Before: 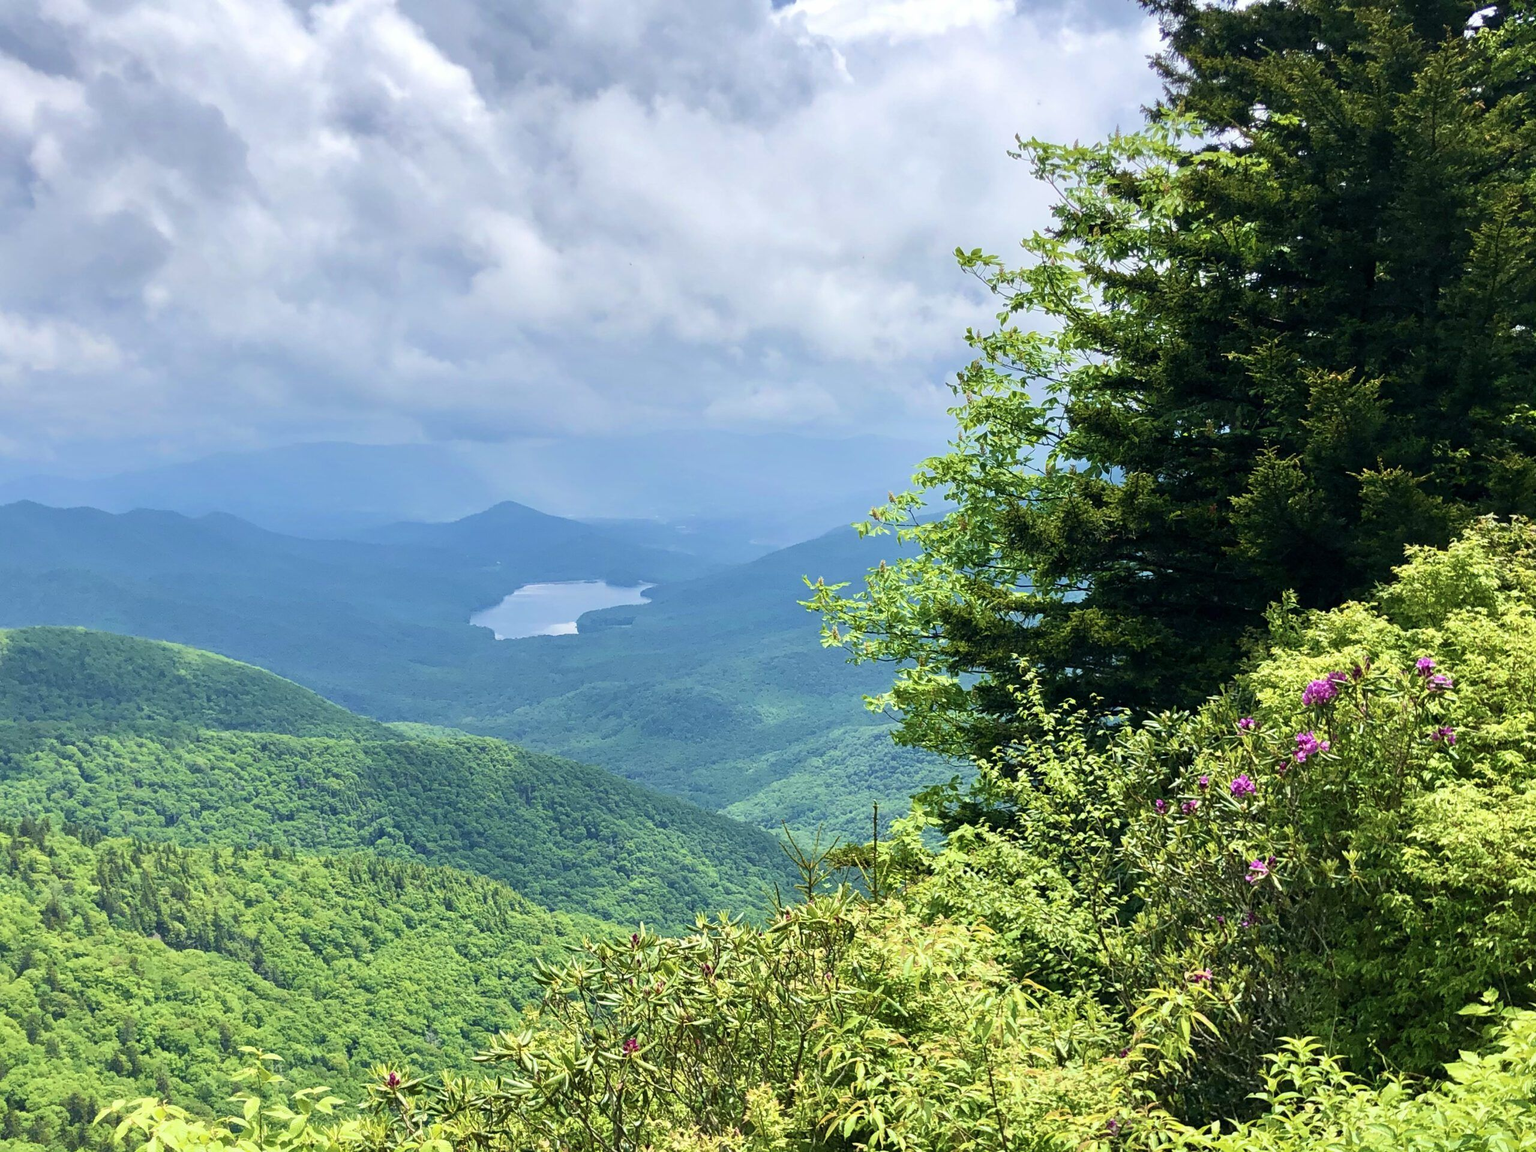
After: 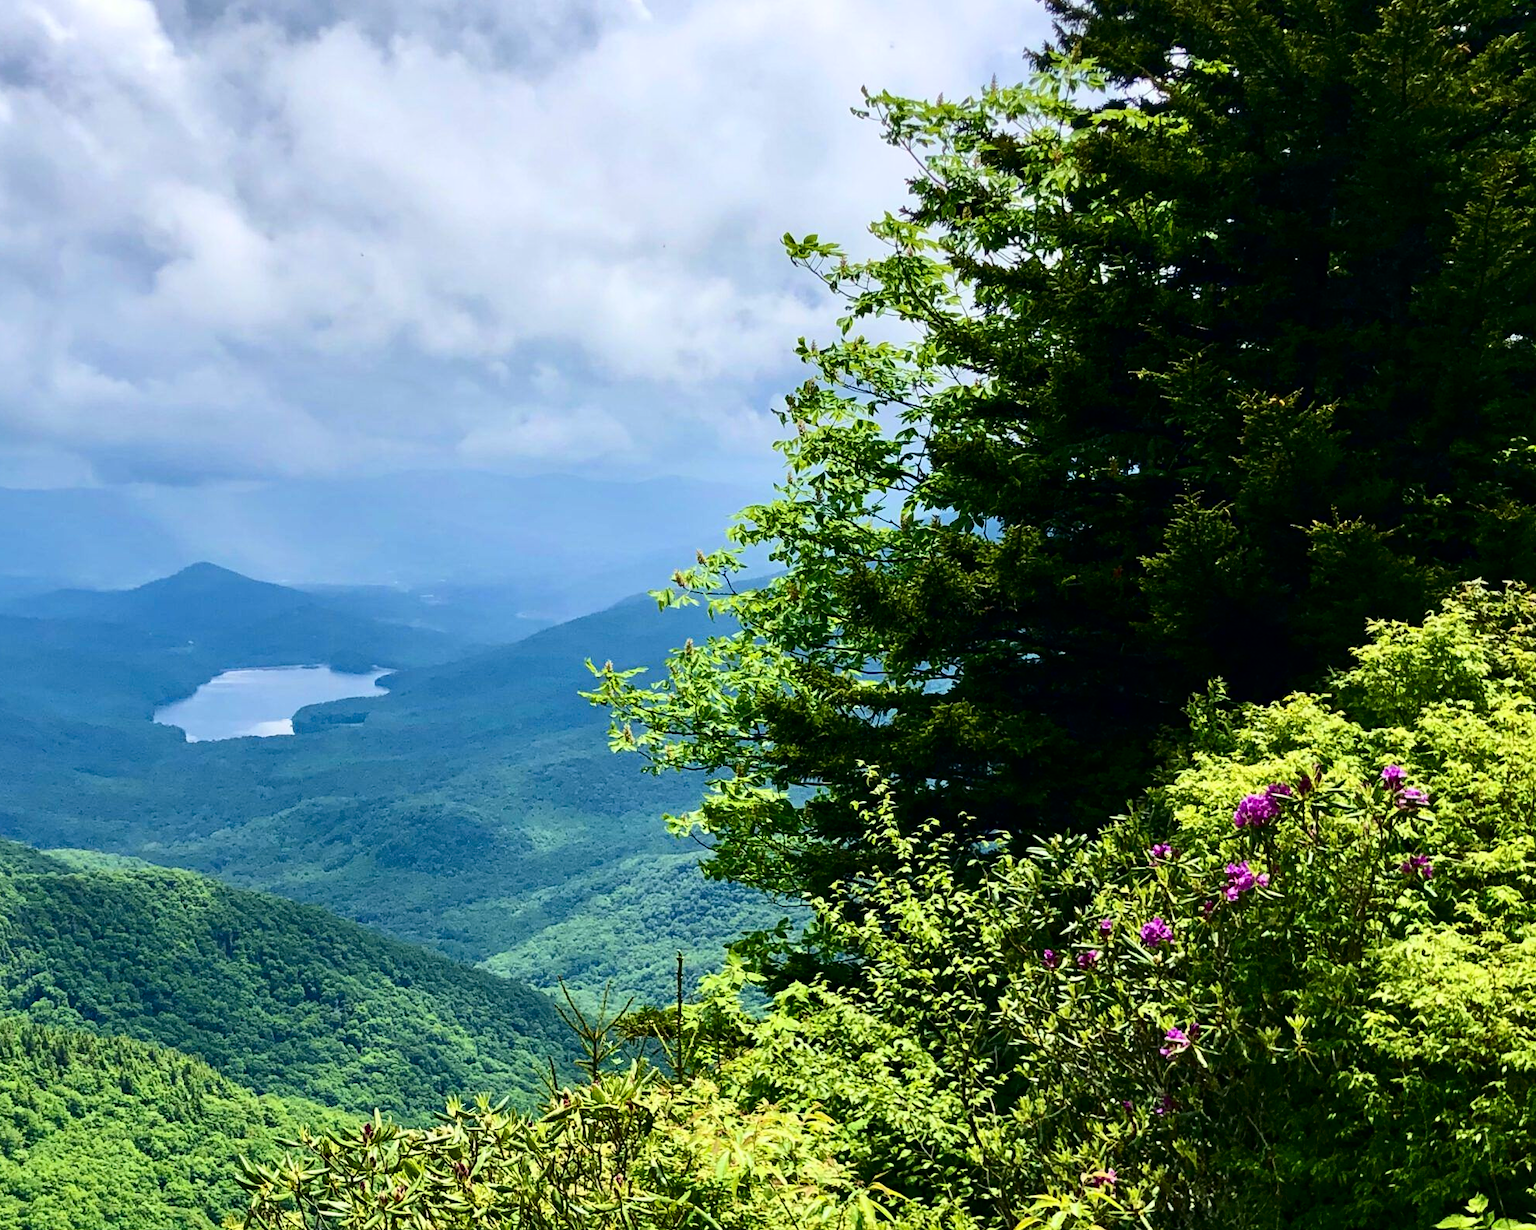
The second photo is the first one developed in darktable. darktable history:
crop: left 22.913%, top 5.915%, bottom 11.762%
contrast brightness saturation: contrast 0.216, brightness -0.188, saturation 0.237
